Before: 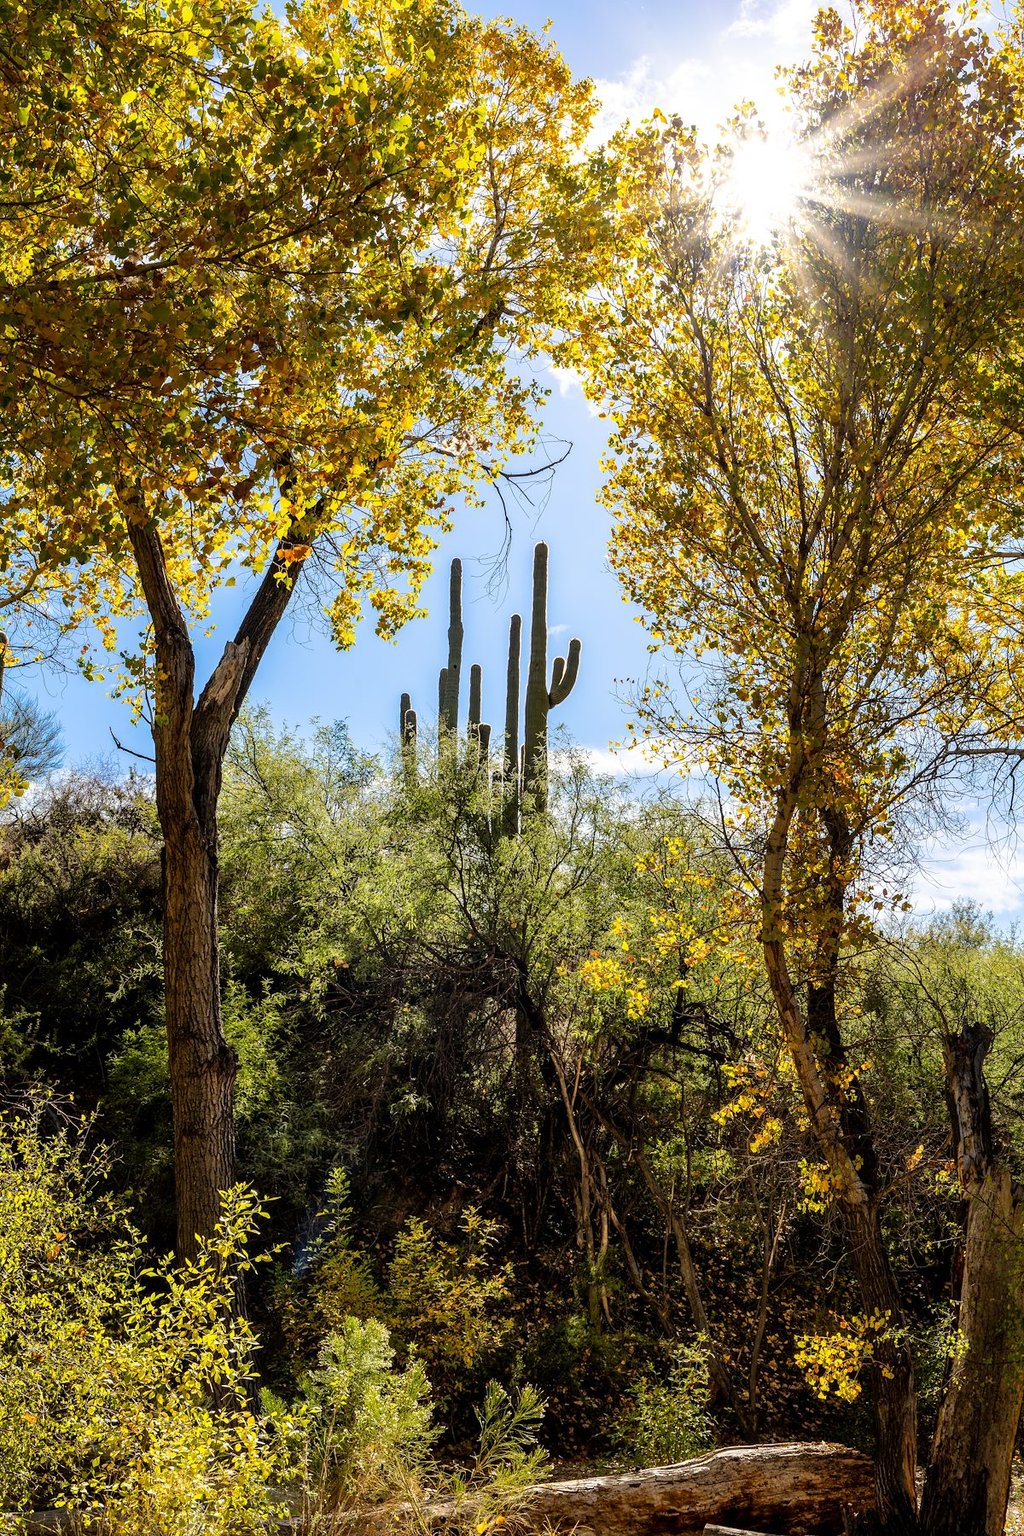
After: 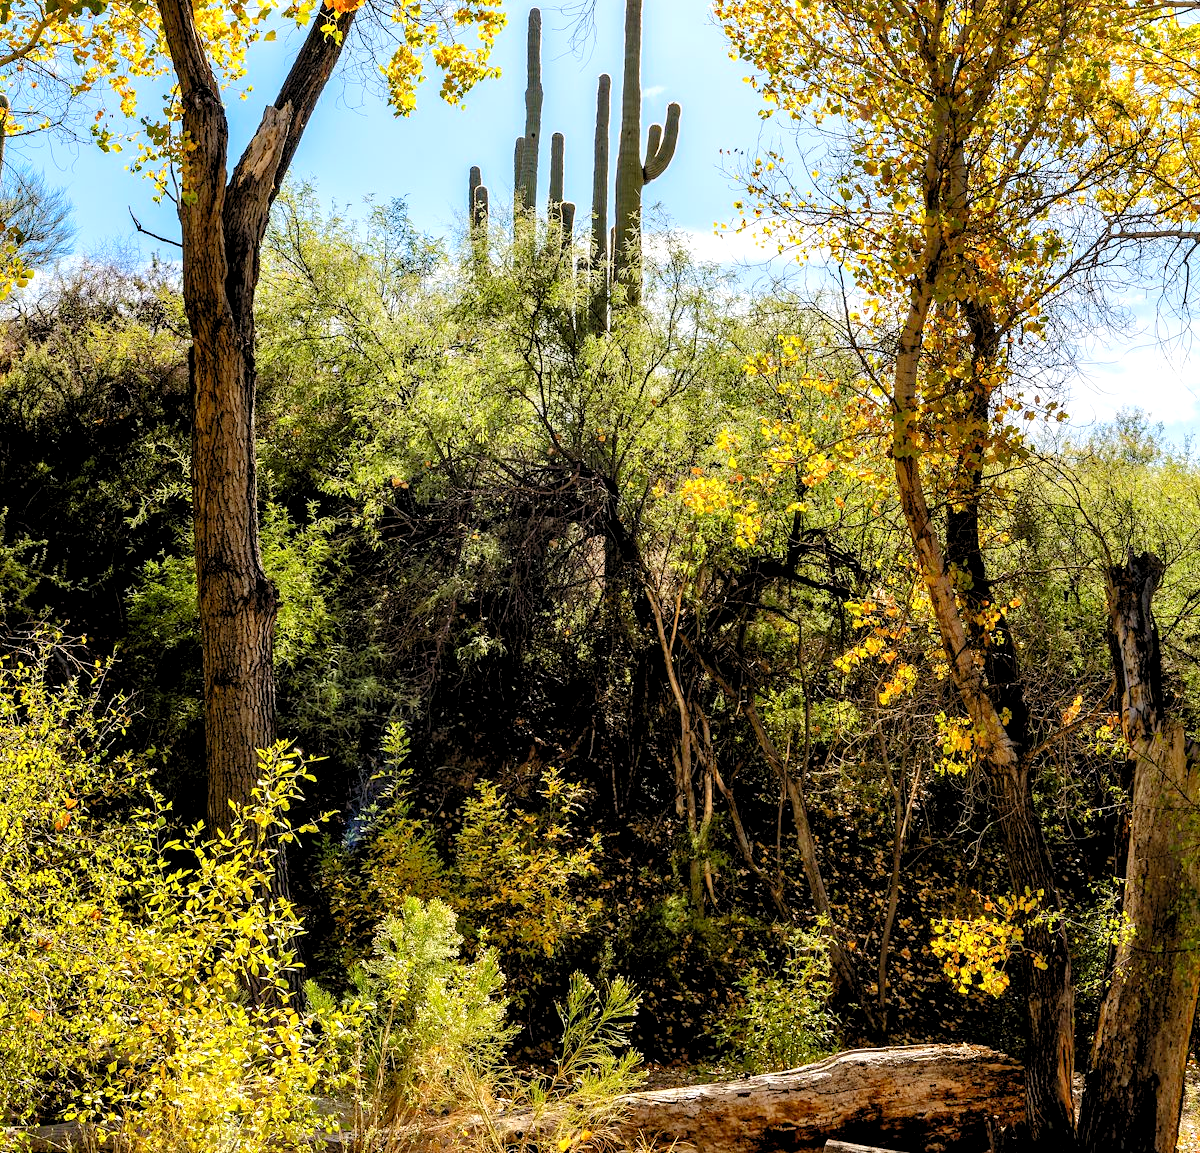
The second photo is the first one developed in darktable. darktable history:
levels: levels [0.044, 0.416, 0.908]
shadows and highlights: shadows 11.83, white point adjustment 1.27, highlights -1.41, soften with gaussian
crop and rotate: top 35.904%
exposure: exposure -0.073 EV, compensate exposure bias true, compensate highlight preservation false
